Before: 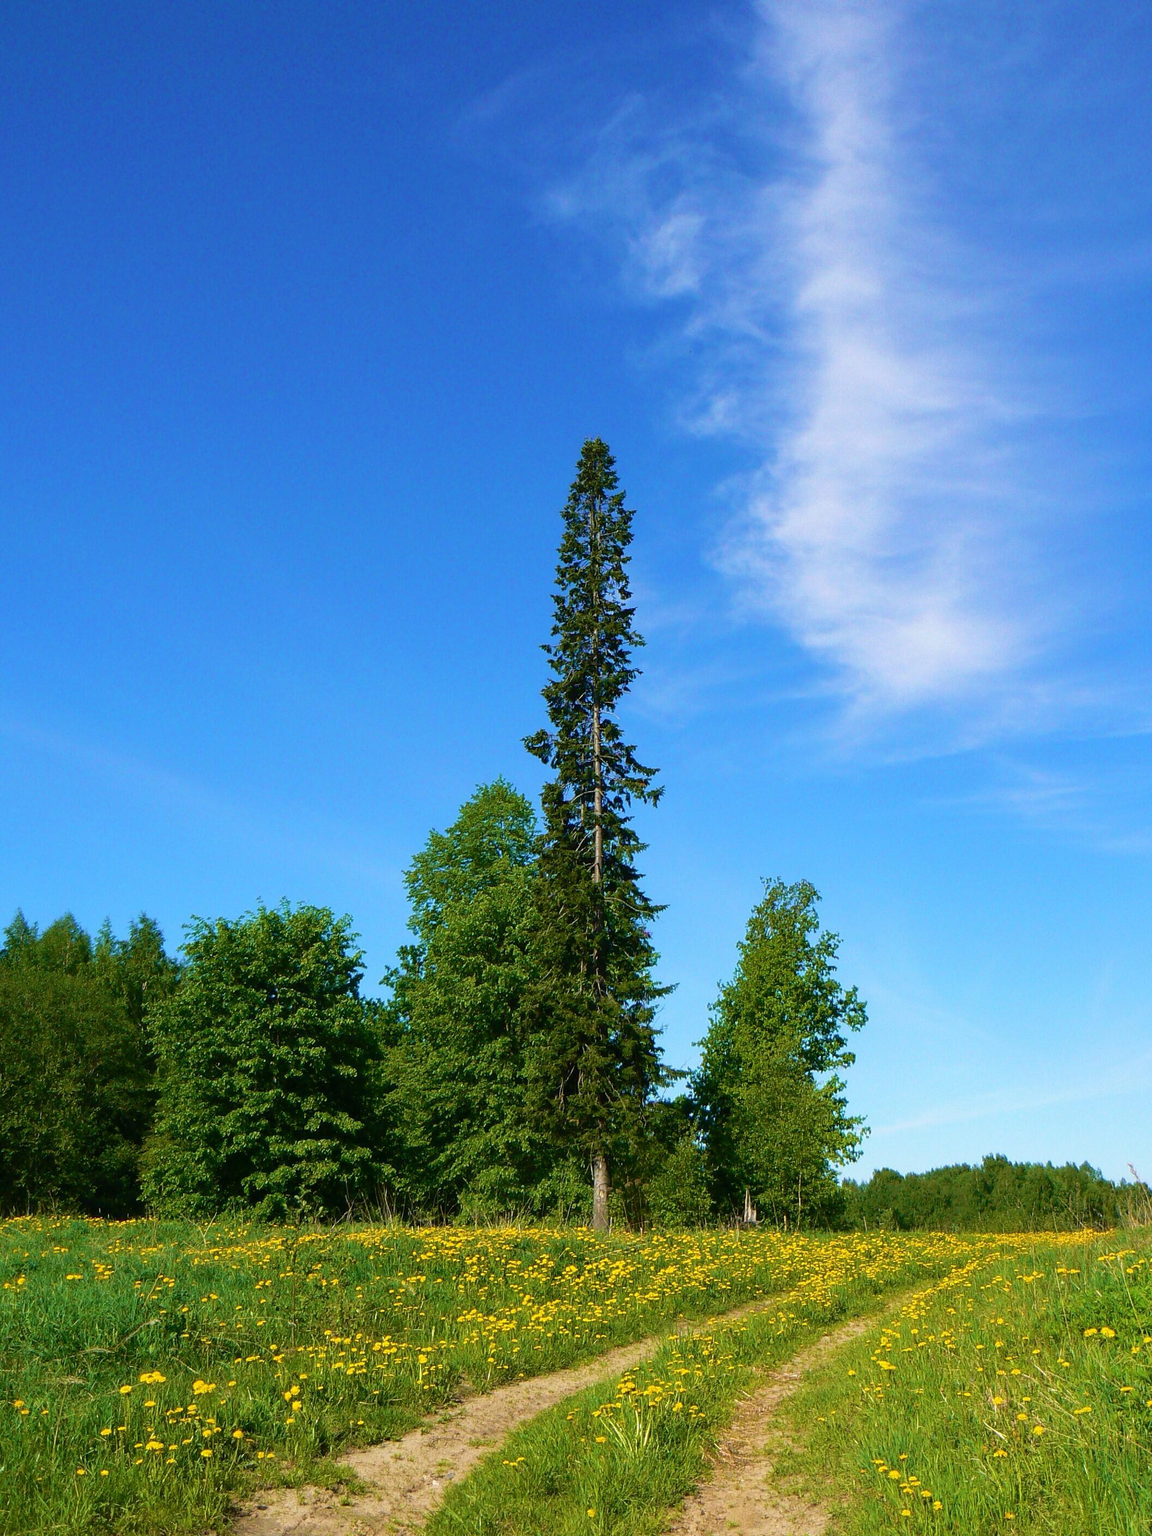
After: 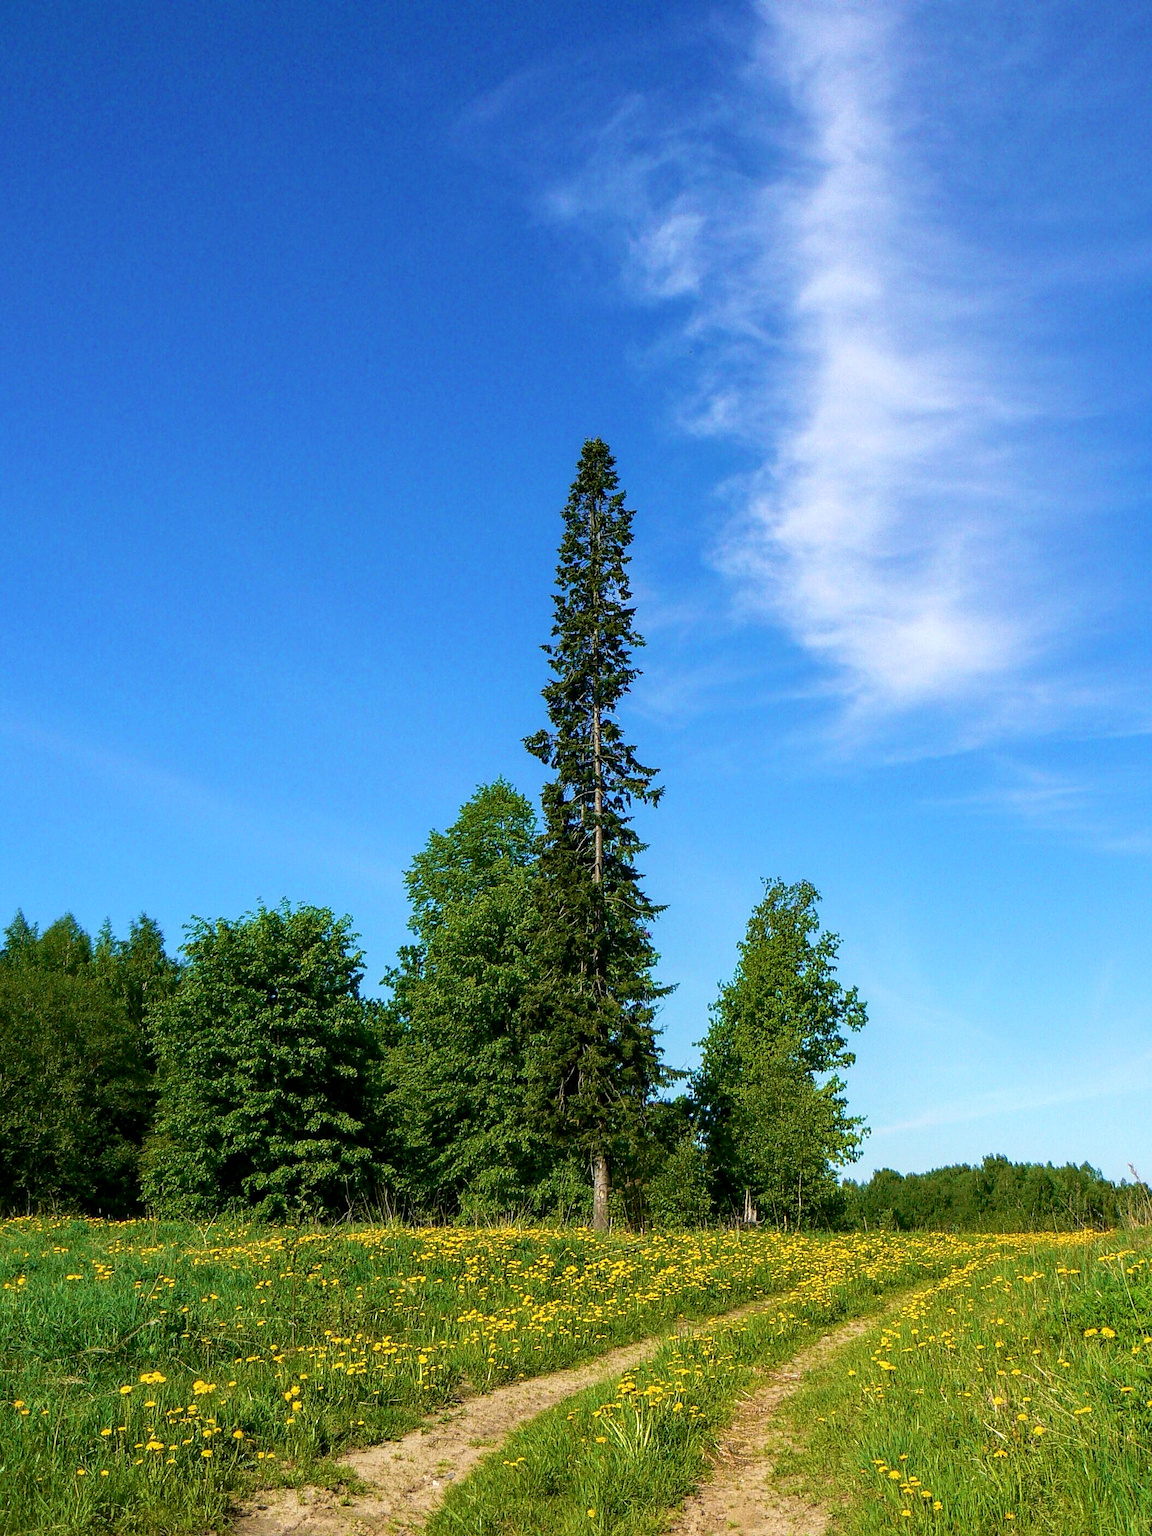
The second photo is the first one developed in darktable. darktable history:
sharpen: amount 0.2
local contrast: detail 130%
